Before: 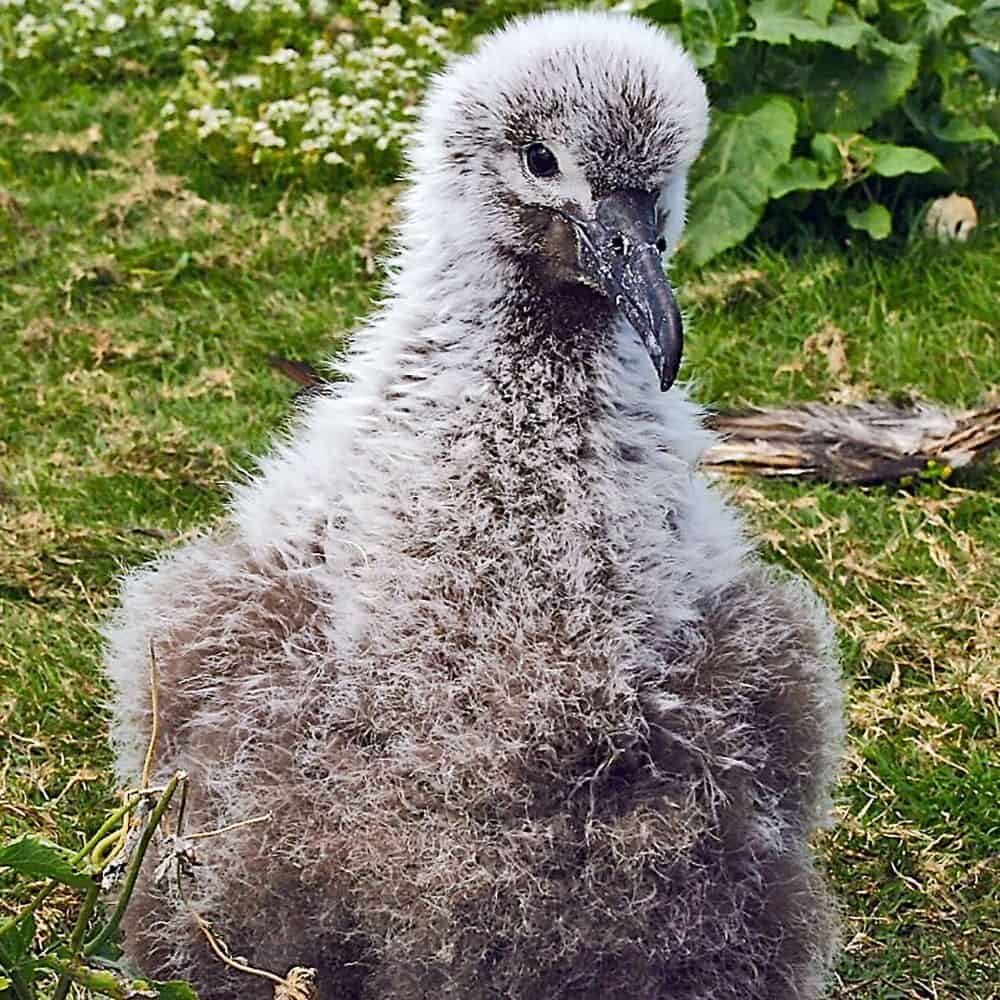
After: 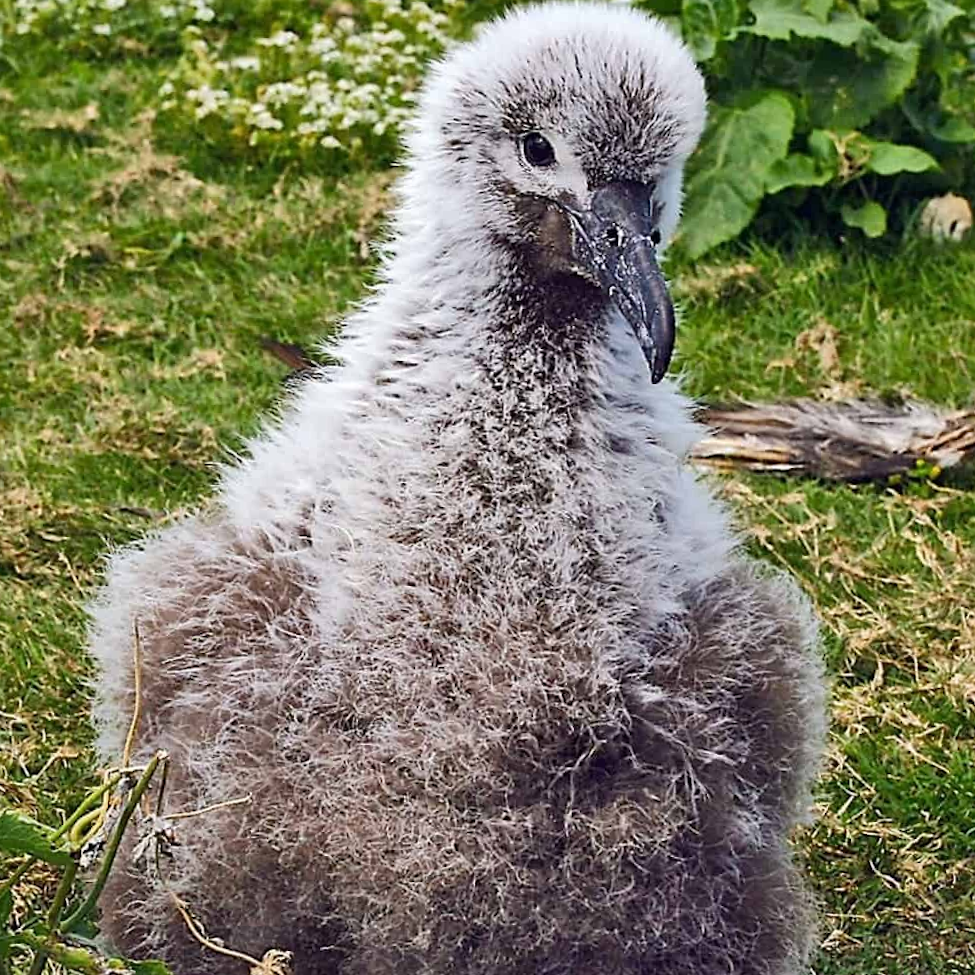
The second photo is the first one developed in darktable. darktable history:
crop and rotate: angle -1.47°
